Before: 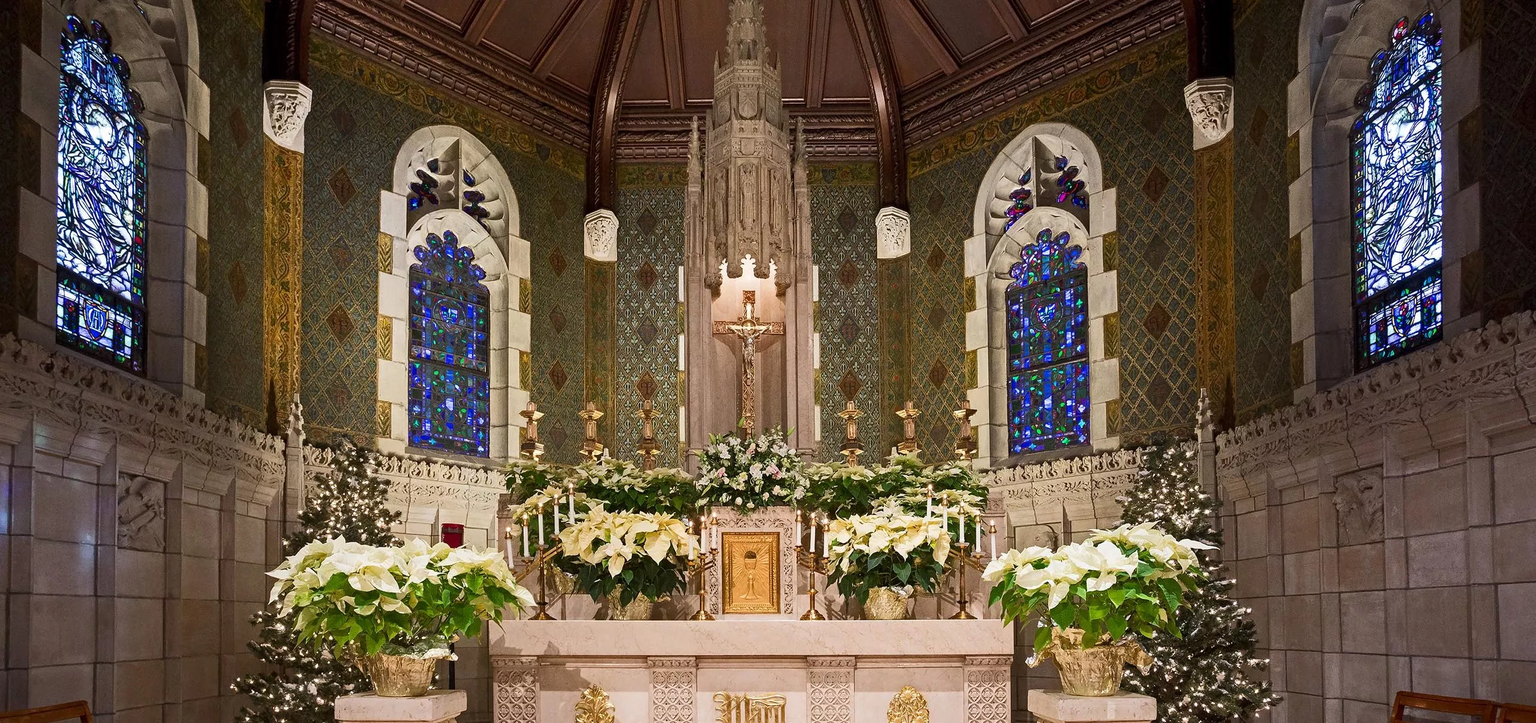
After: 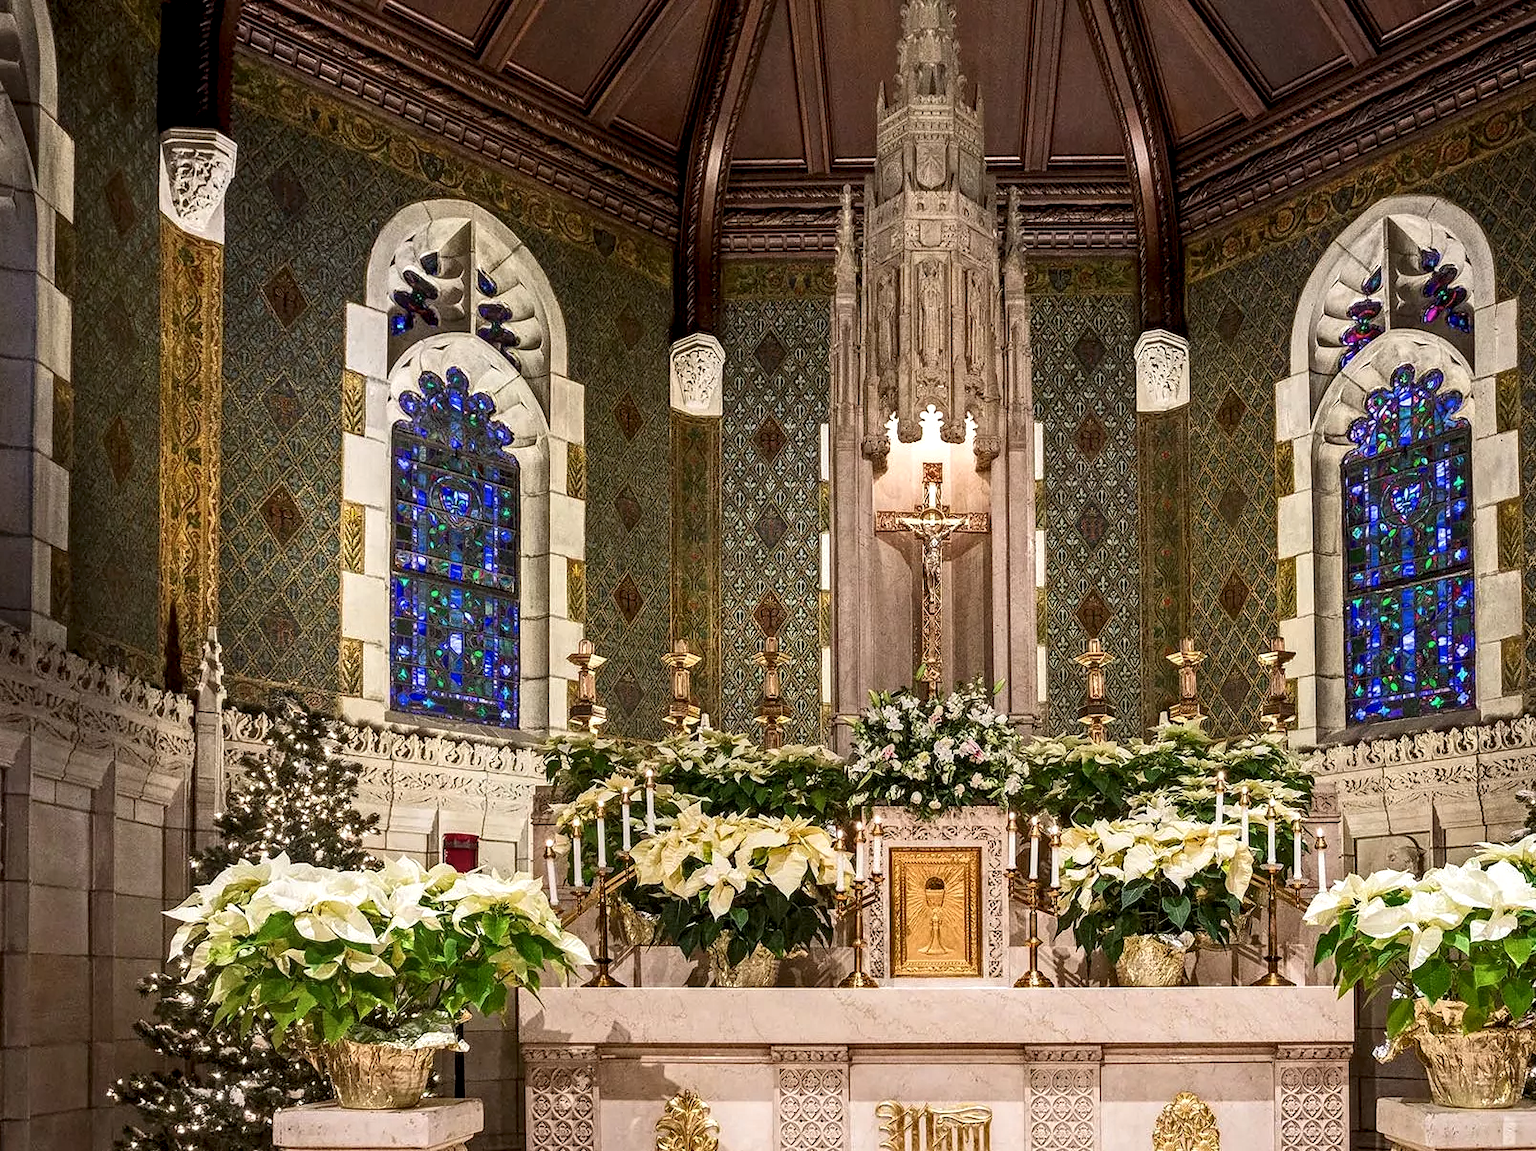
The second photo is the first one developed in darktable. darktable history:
local contrast: detail 154%
crop: left 10.644%, right 26.528%
